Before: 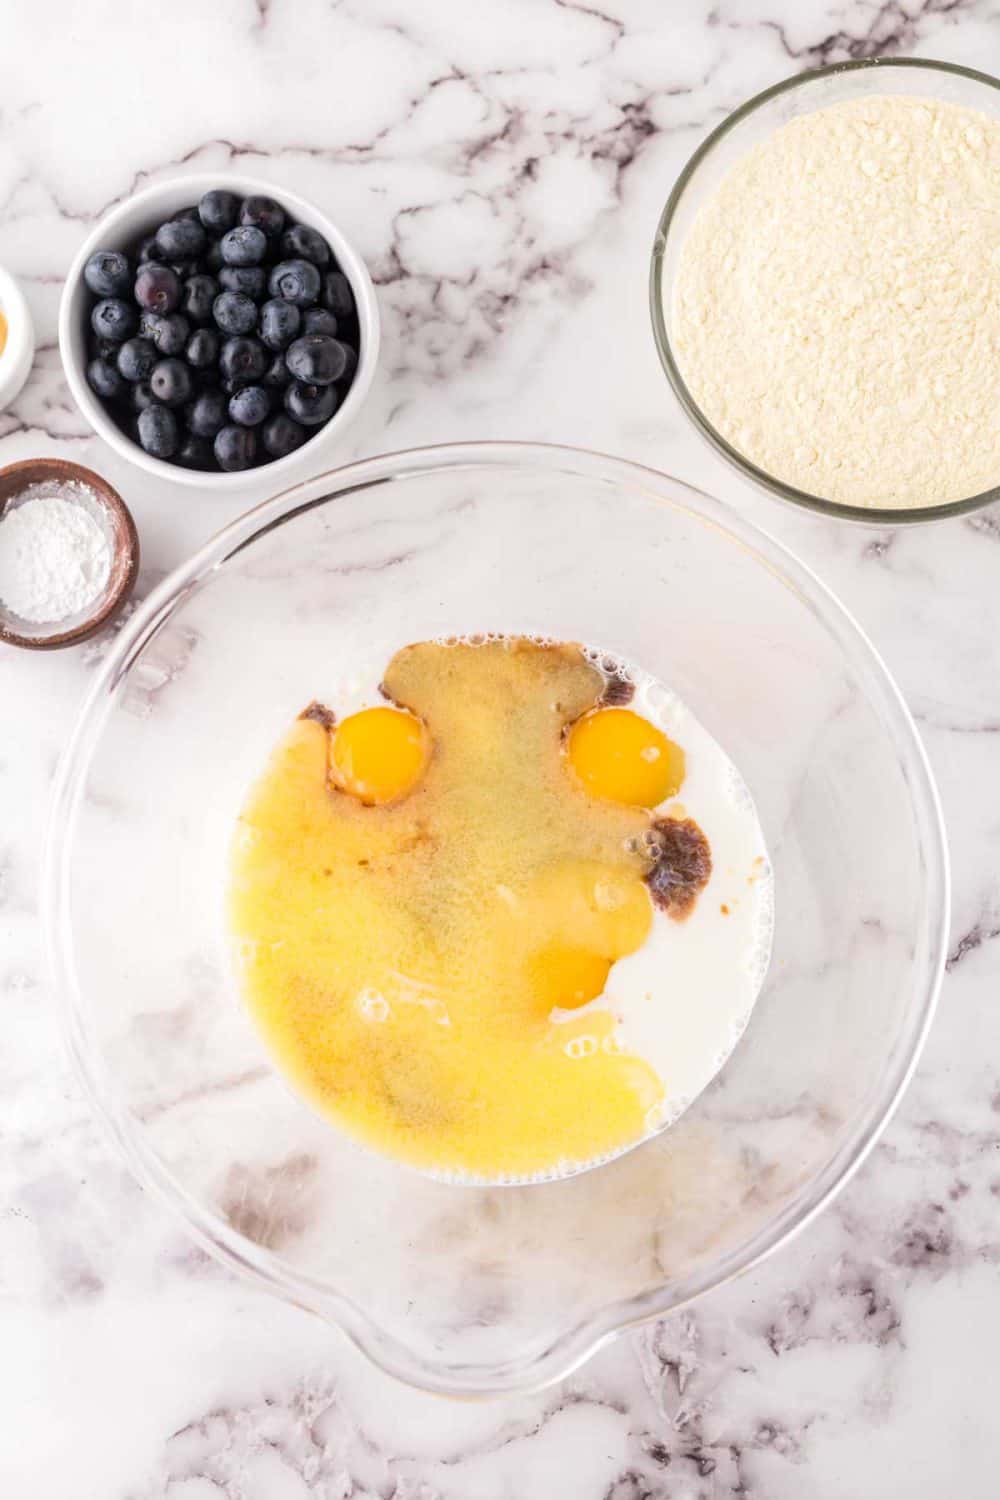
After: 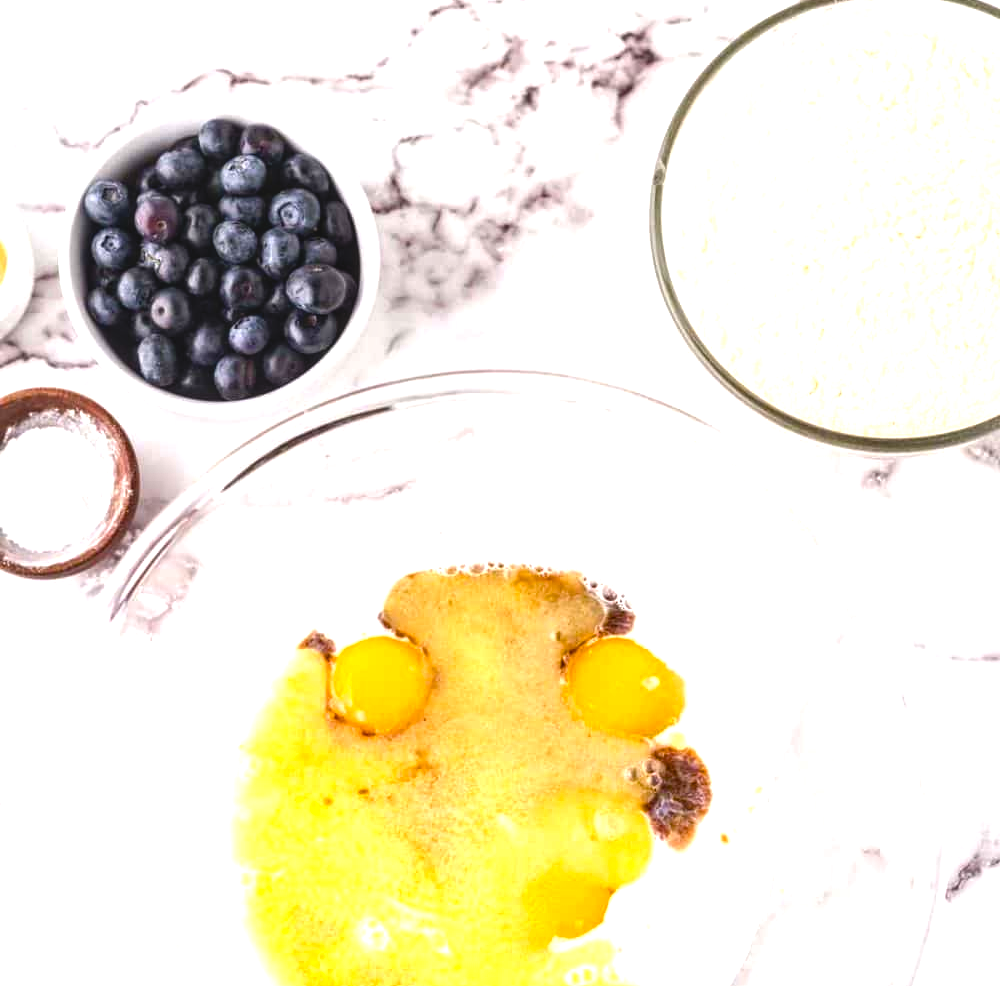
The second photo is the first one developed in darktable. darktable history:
color balance rgb: highlights gain › chroma 0.195%, highlights gain › hue 330.86°, perceptual saturation grading › global saturation 25.123%, perceptual saturation grading › highlights -28.783%, perceptual saturation grading › shadows 33.956%, perceptual brilliance grading › global brilliance -4.915%, perceptual brilliance grading › highlights 24.919%, perceptual brilliance grading › mid-tones 6.902%, perceptual brilliance grading › shadows -5.075%, global vibrance 20%
crop and rotate: top 4.759%, bottom 29.475%
local contrast: on, module defaults
